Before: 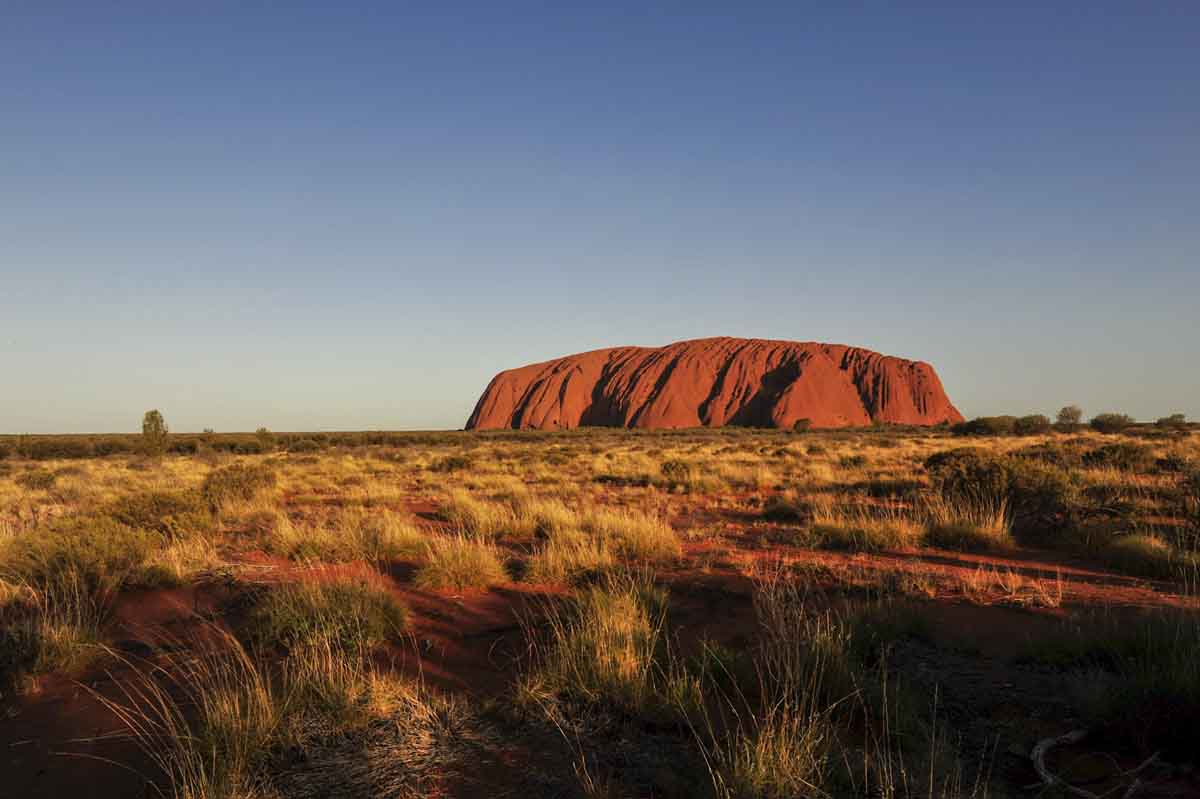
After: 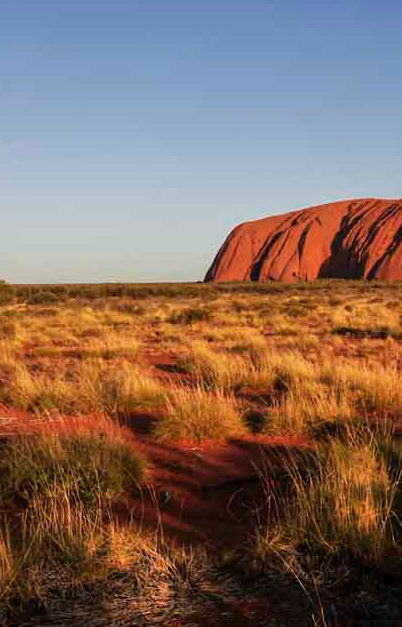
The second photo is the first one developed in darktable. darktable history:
crop and rotate: left 21.77%, top 18.528%, right 44.676%, bottom 2.997%
color calibration: illuminant as shot in camera, x 0.358, y 0.373, temperature 4628.91 K
